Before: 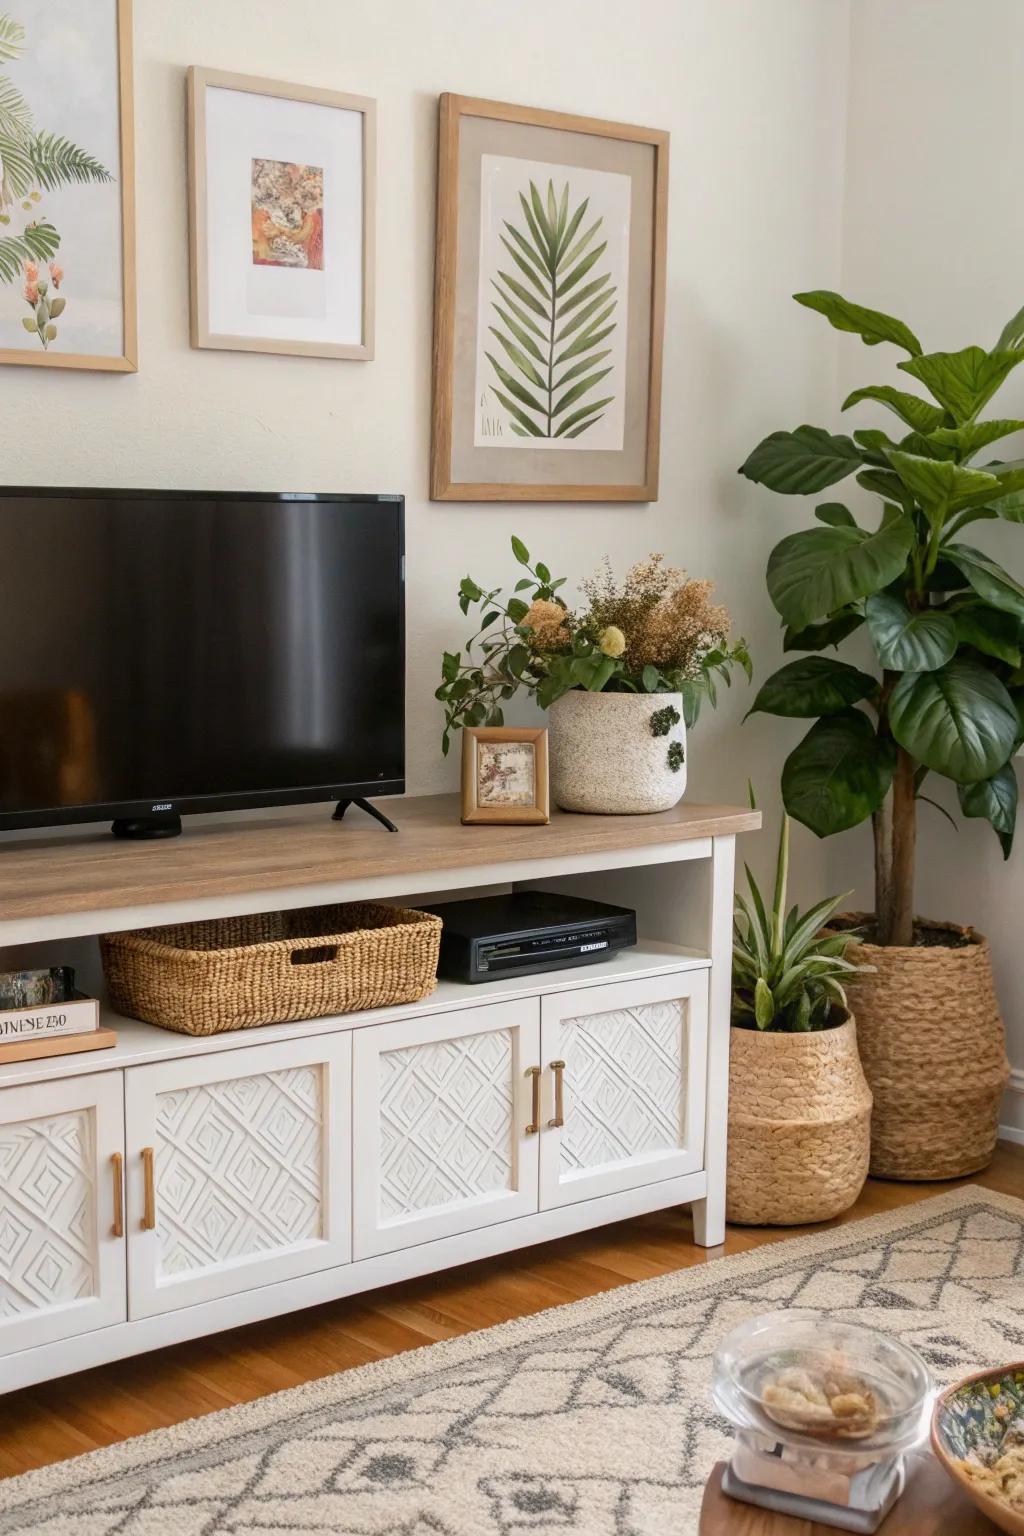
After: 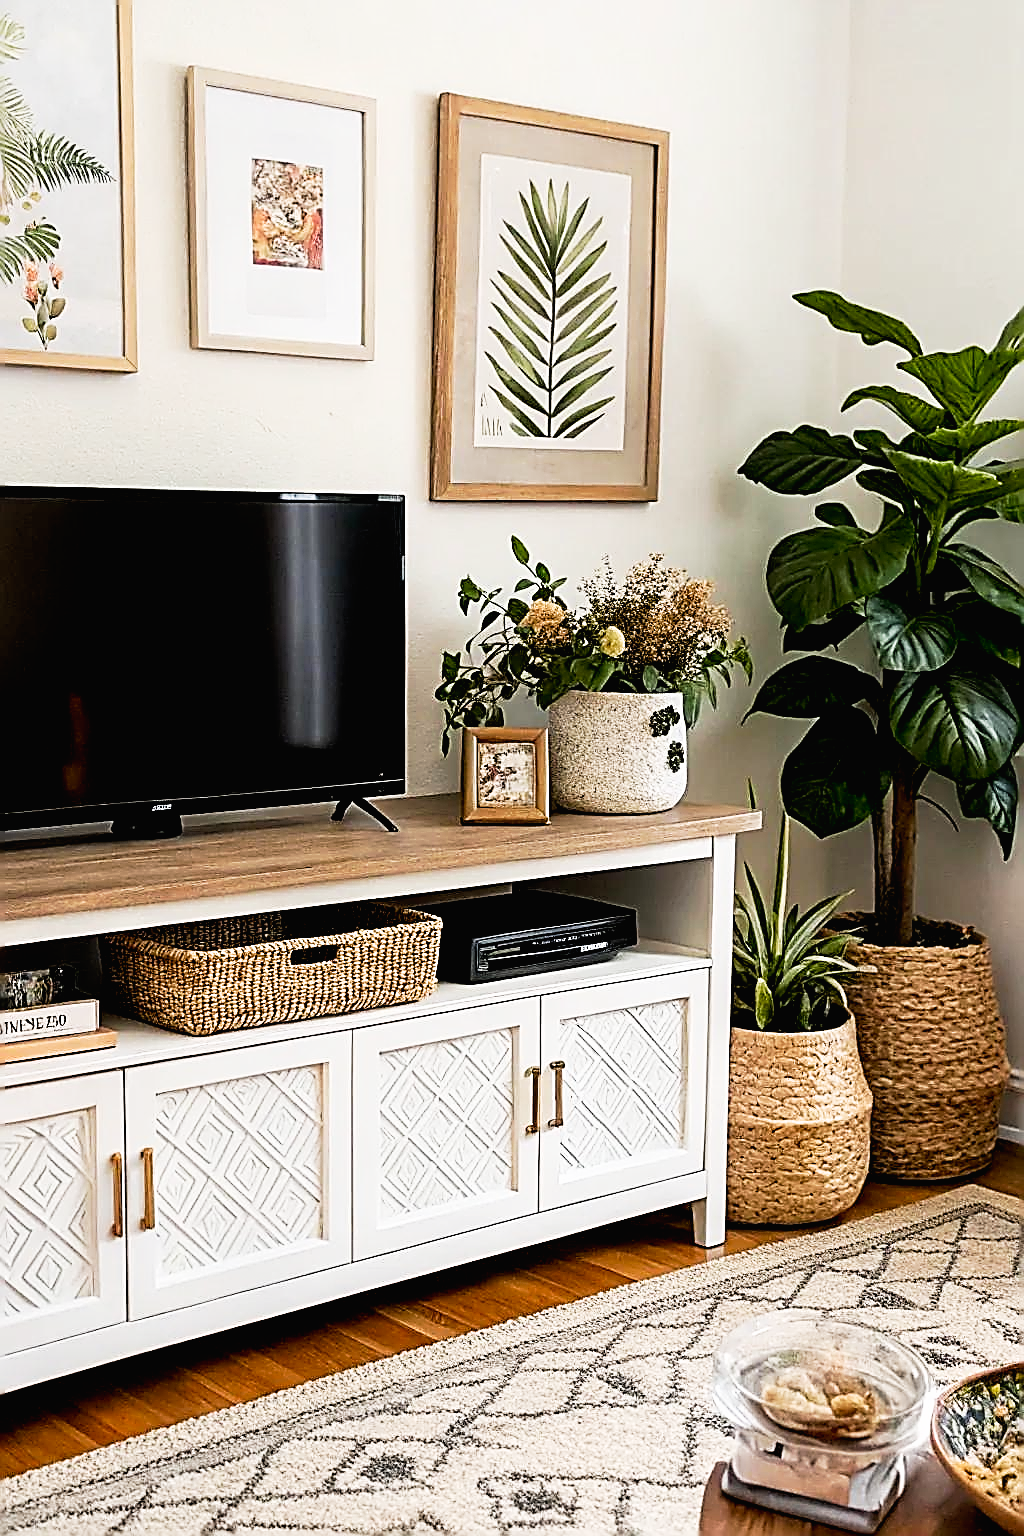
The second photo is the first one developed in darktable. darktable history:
exposure: black level correction 0.001, exposure -0.201 EV, compensate highlight preservation false
sharpen: amount 1.992
filmic rgb: black relative exposure -8.27 EV, white relative exposure 2.2 EV, threshold 2.99 EV, target white luminance 99.878%, hardness 7.12, latitude 75.28%, contrast 1.324, highlights saturation mix -2.82%, shadows ↔ highlights balance 30.82%, enable highlight reconstruction true
contrast brightness saturation: saturation 0.12
tone curve: curves: ch0 [(0, 0.013) (0.054, 0.018) (0.205, 0.191) (0.289, 0.292) (0.39, 0.424) (0.493, 0.551) (0.647, 0.752) (0.796, 0.887) (1, 0.998)]; ch1 [(0, 0) (0.371, 0.339) (0.477, 0.452) (0.494, 0.495) (0.501, 0.501) (0.51, 0.516) (0.54, 0.557) (0.572, 0.605) (0.66, 0.701) (0.783, 0.804) (1, 1)]; ch2 [(0, 0) (0.32, 0.281) (0.403, 0.399) (0.441, 0.428) (0.47, 0.469) (0.498, 0.496) (0.524, 0.543) (0.551, 0.579) (0.633, 0.665) (0.7, 0.711) (1, 1)], preserve colors none
